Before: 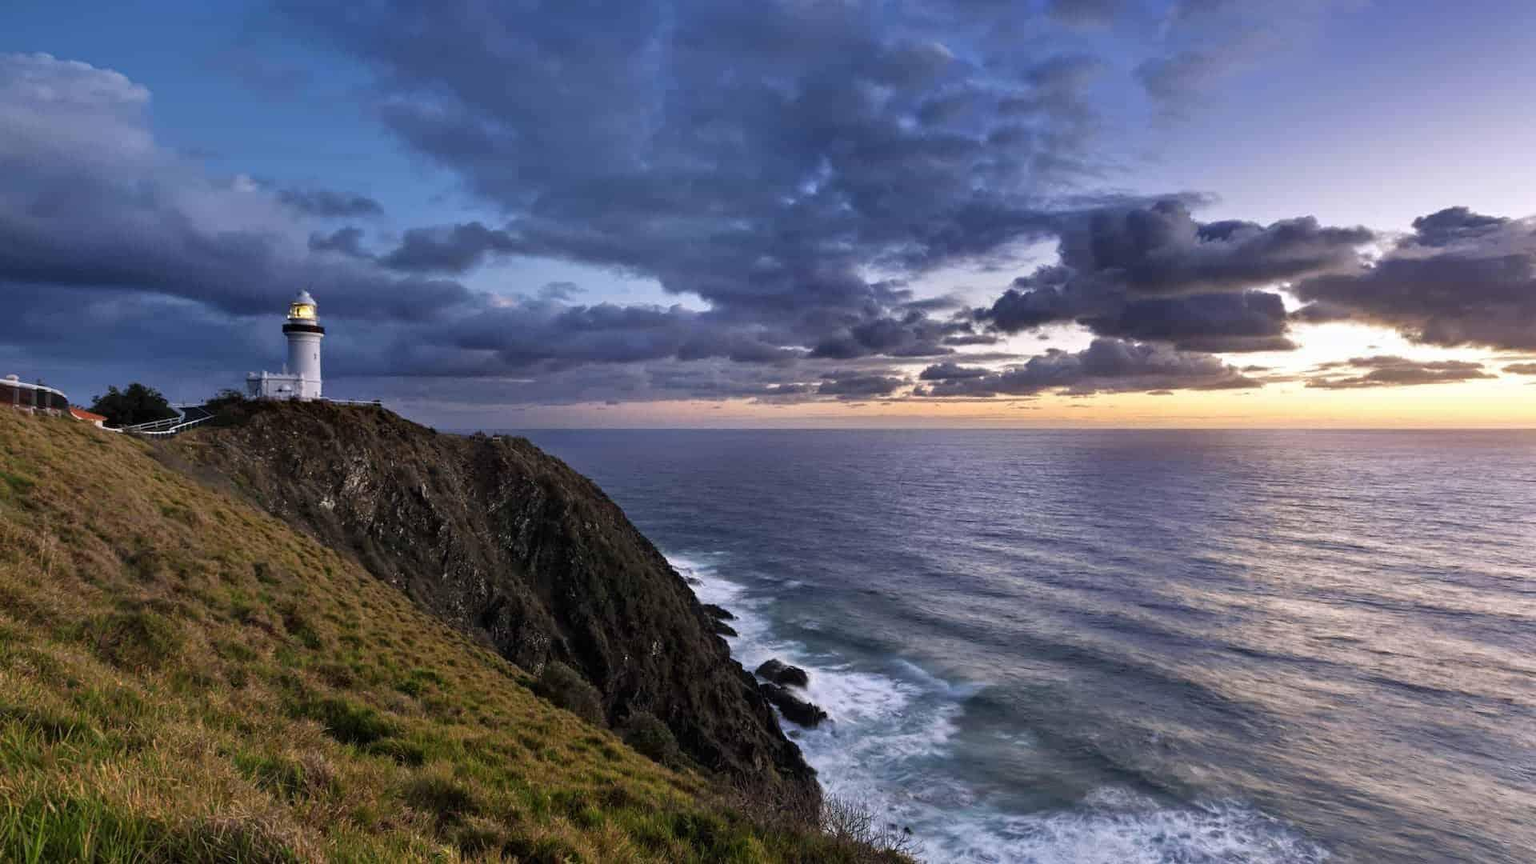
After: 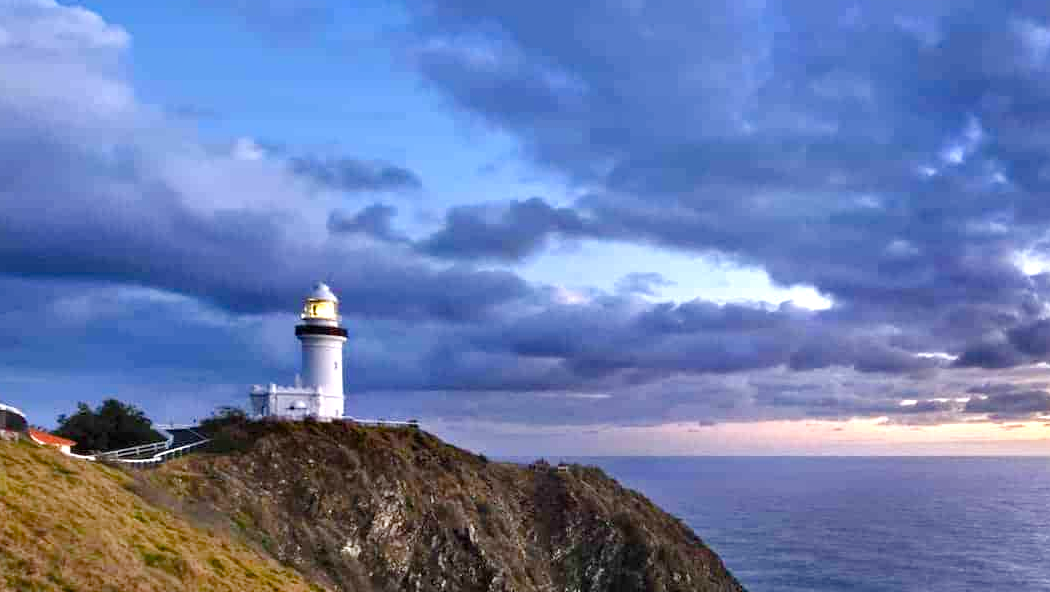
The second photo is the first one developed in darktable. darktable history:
color balance rgb: perceptual saturation grading › global saturation 20%, perceptual saturation grading › highlights -25%, perceptual saturation grading › shadows 50%
shadows and highlights: shadows 52.34, highlights -28.23, soften with gaussian
crop and rotate: left 3.047%, top 7.509%, right 42.236%, bottom 37.598%
exposure: exposure 1 EV, compensate highlight preservation false
contrast brightness saturation: contrast 0.05
